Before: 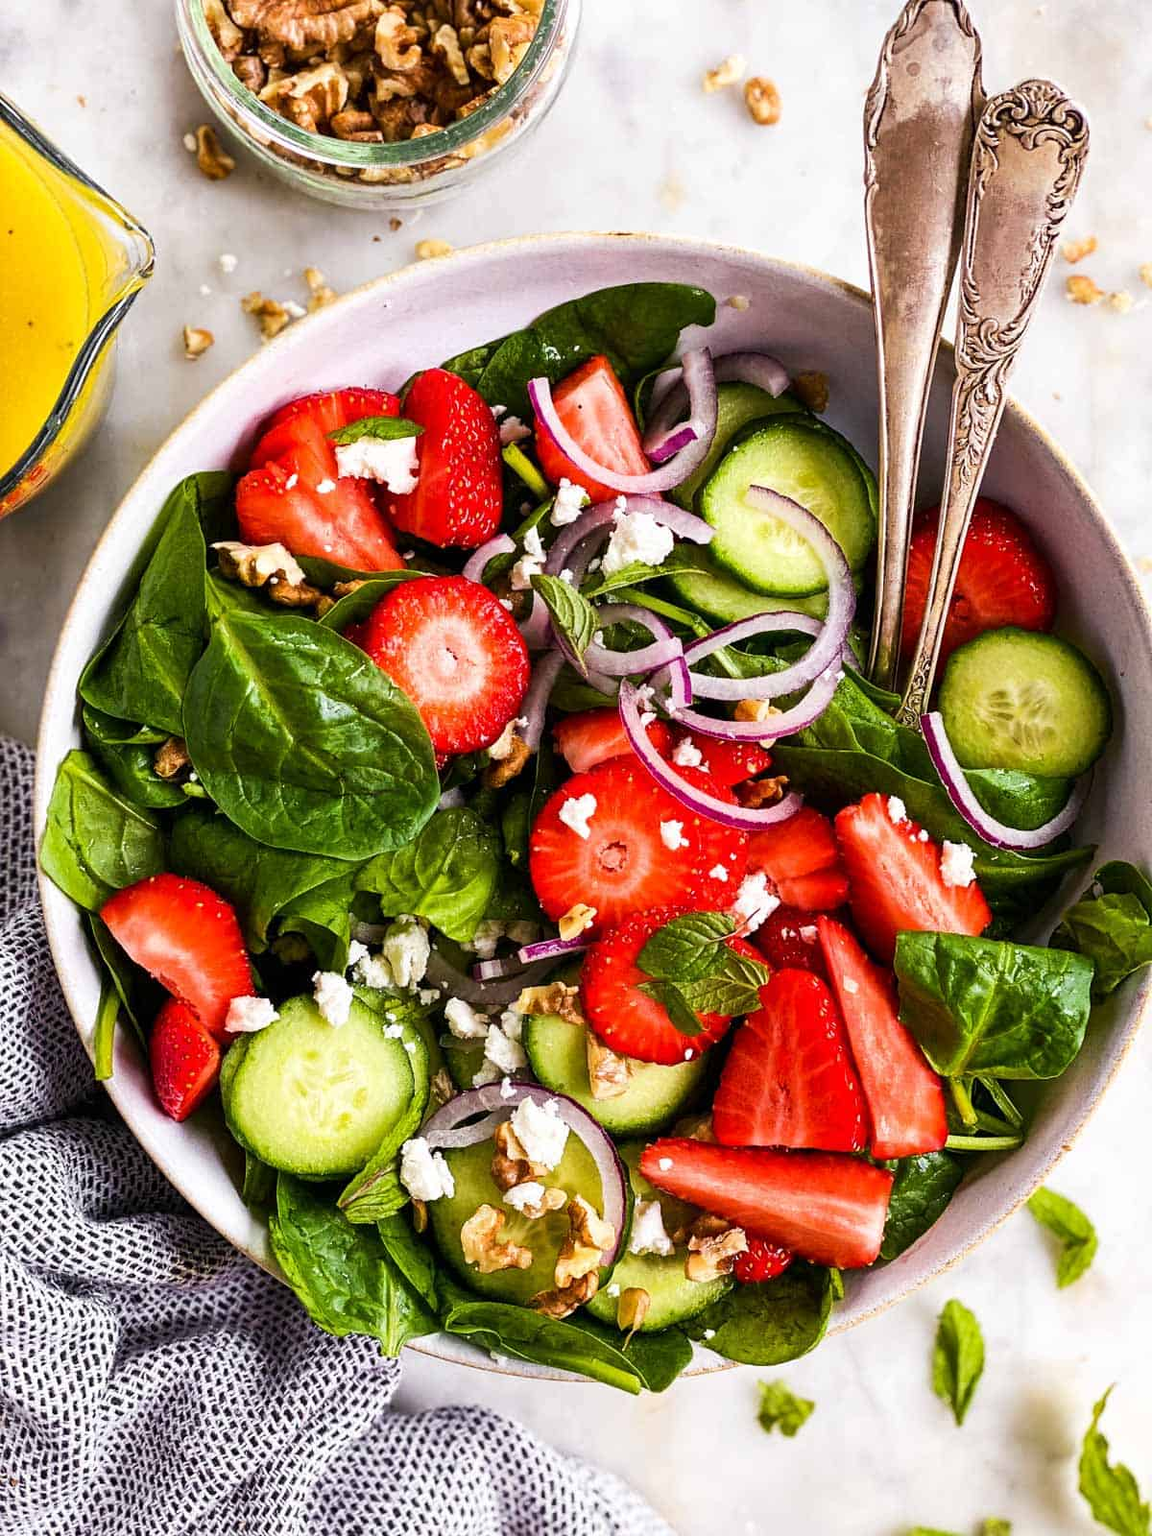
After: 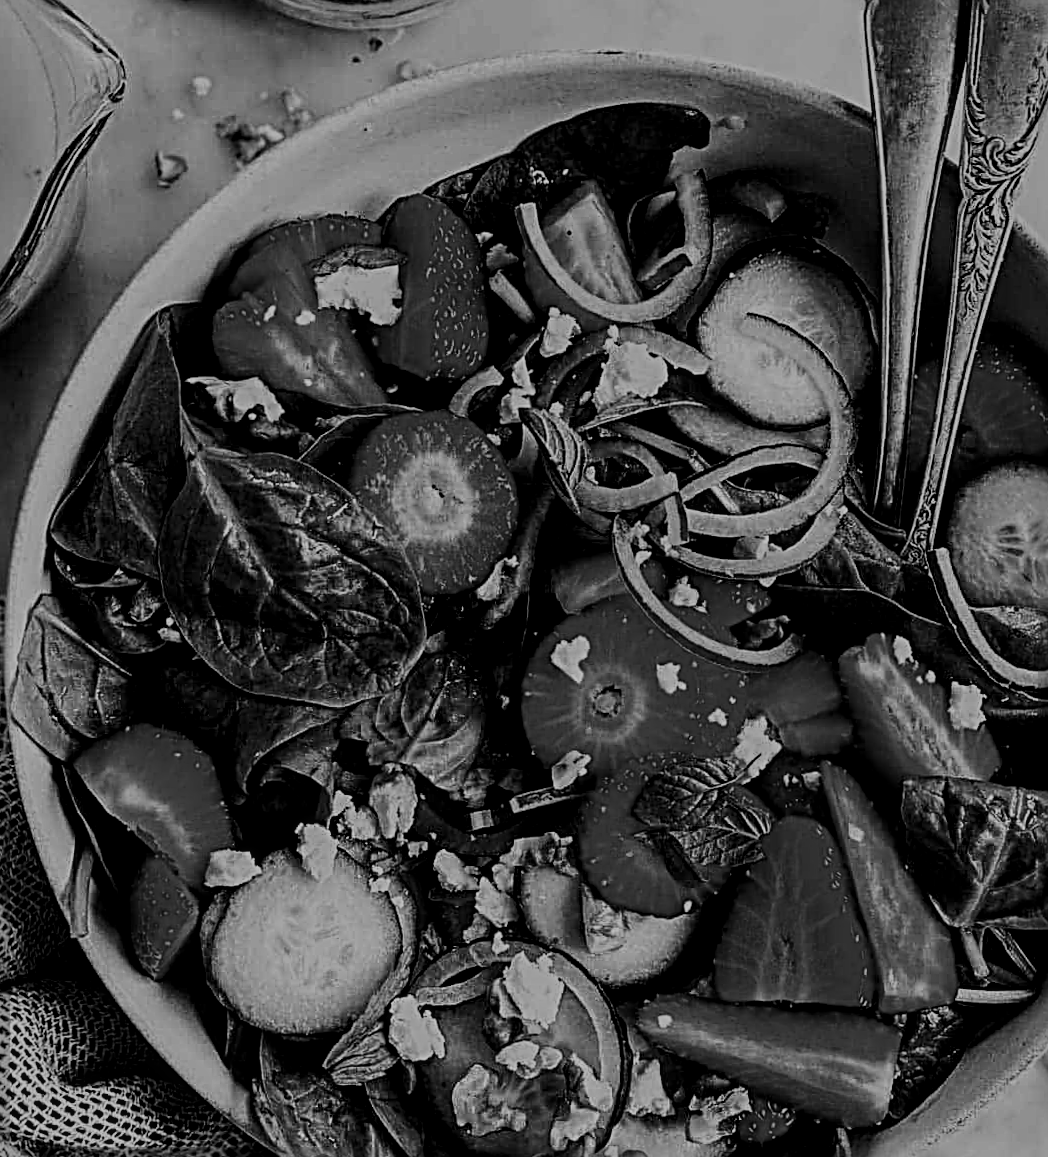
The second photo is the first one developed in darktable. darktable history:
sharpen: radius 3.69, amount 0.928
contrast brightness saturation: contrast -0.03, brightness -0.59, saturation -1
local contrast: on, module defaults
rotate and perspective: rotation -0.45°, automatic cropping original format, crop left 0.008, crop right 0.992, crop top 0.012, crop bottom 0.988
white balance: red 0.976, blue 1.04
filmic rgb: black relative exposure -7.15 EV, white relative exposure 5.36 EV, hardness 3.02, color science v6 (2022)
crop and rotate: left 2.425%, top 11.305%, right 9.6%, bottom 15.08%
